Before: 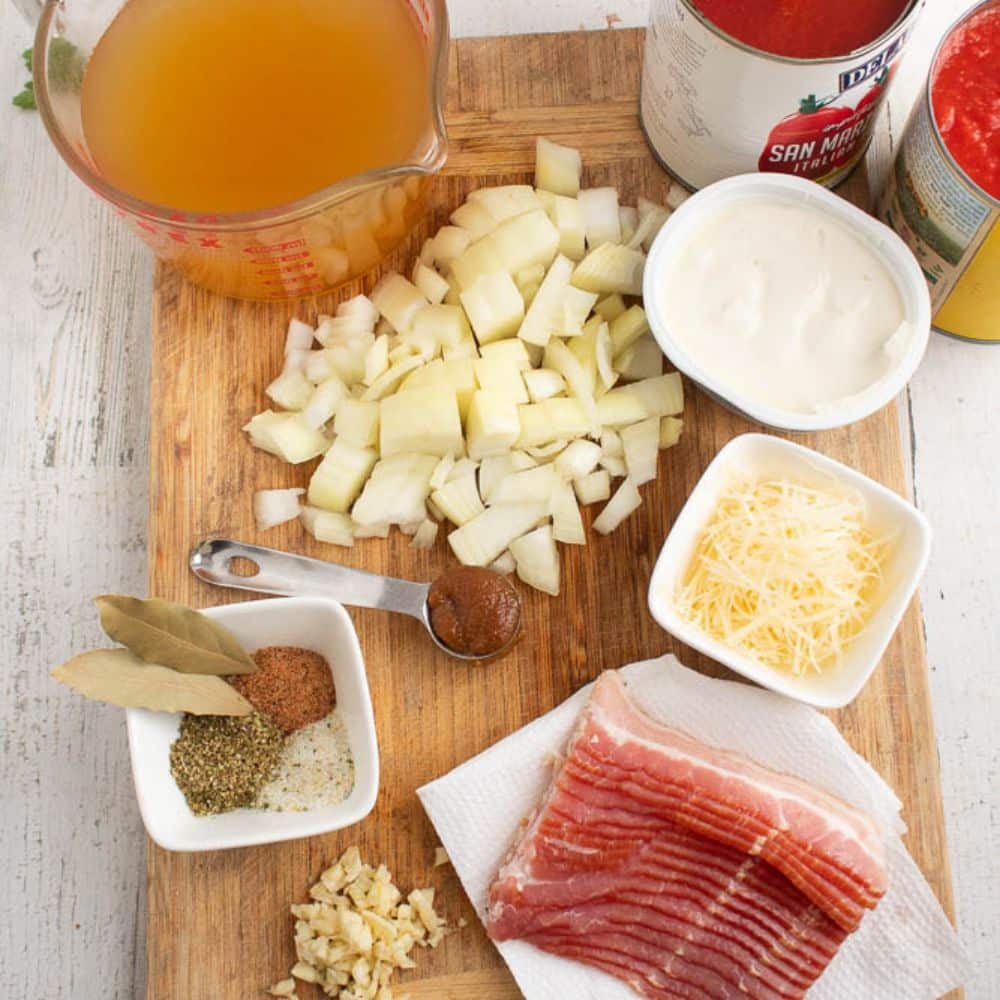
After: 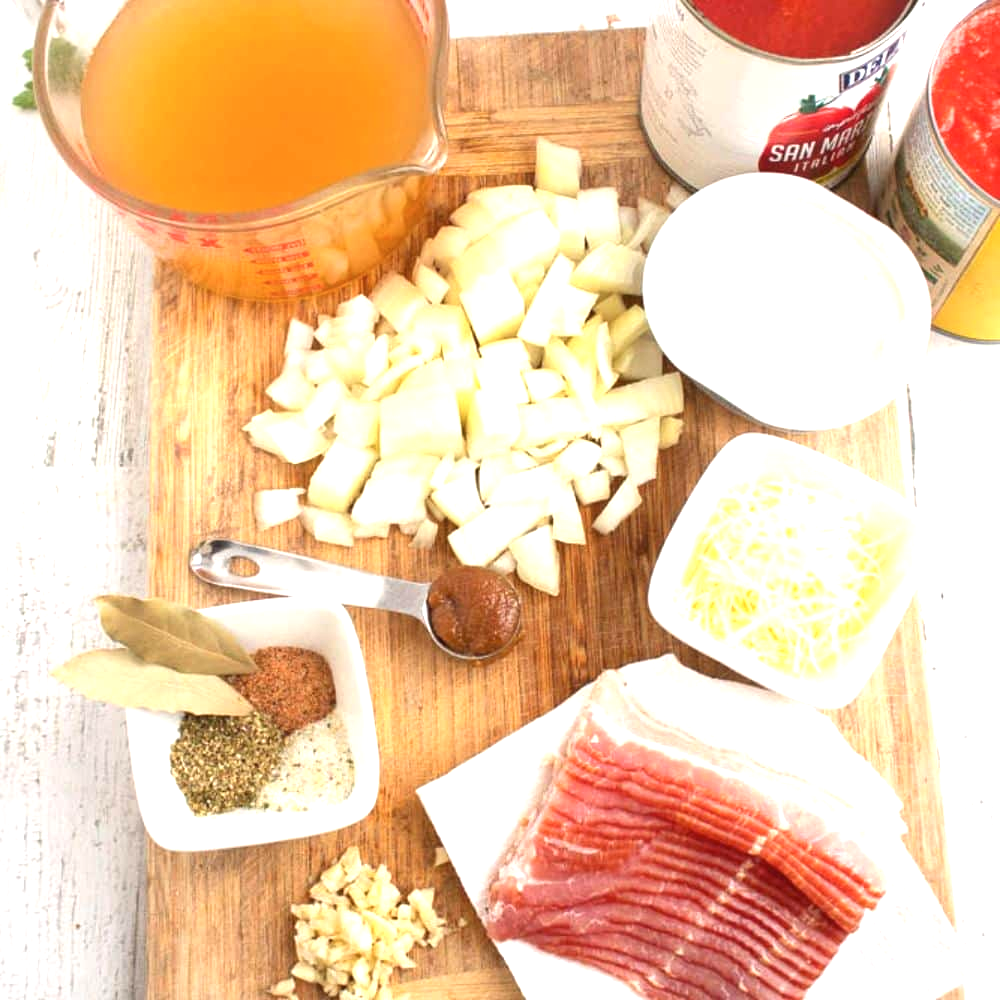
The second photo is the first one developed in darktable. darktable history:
contrast brightness saturation: saturation -0.05
exposure: black level correction 0, exposure 0.95 EV, compensate exposure bias true, compensate highlight preservation false
